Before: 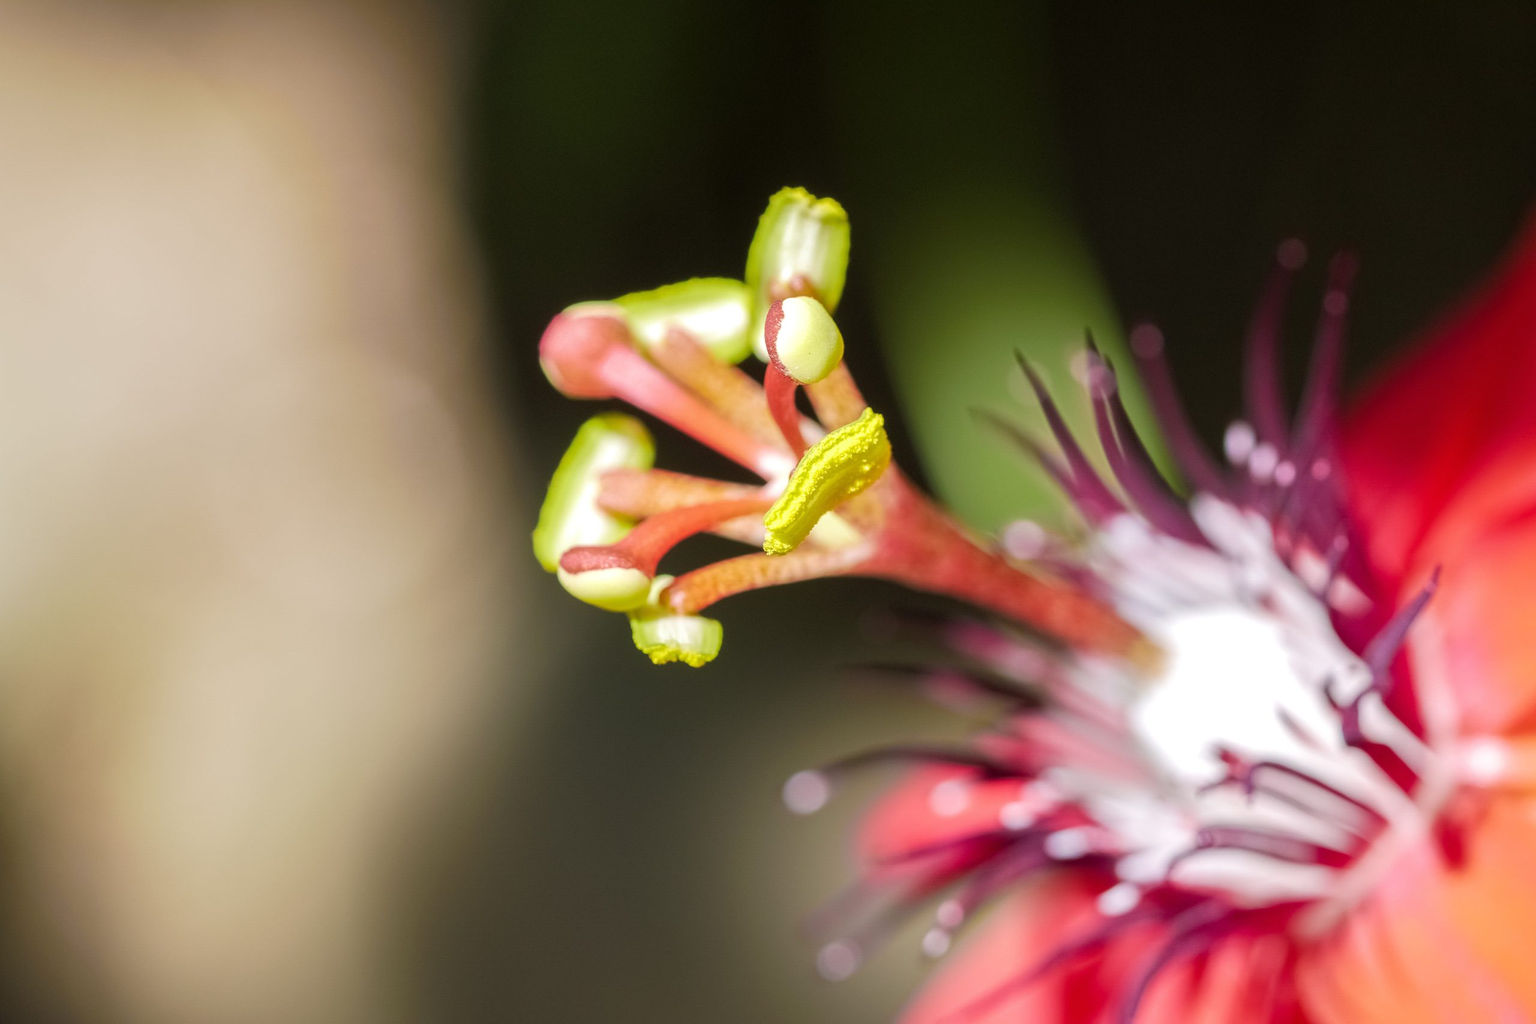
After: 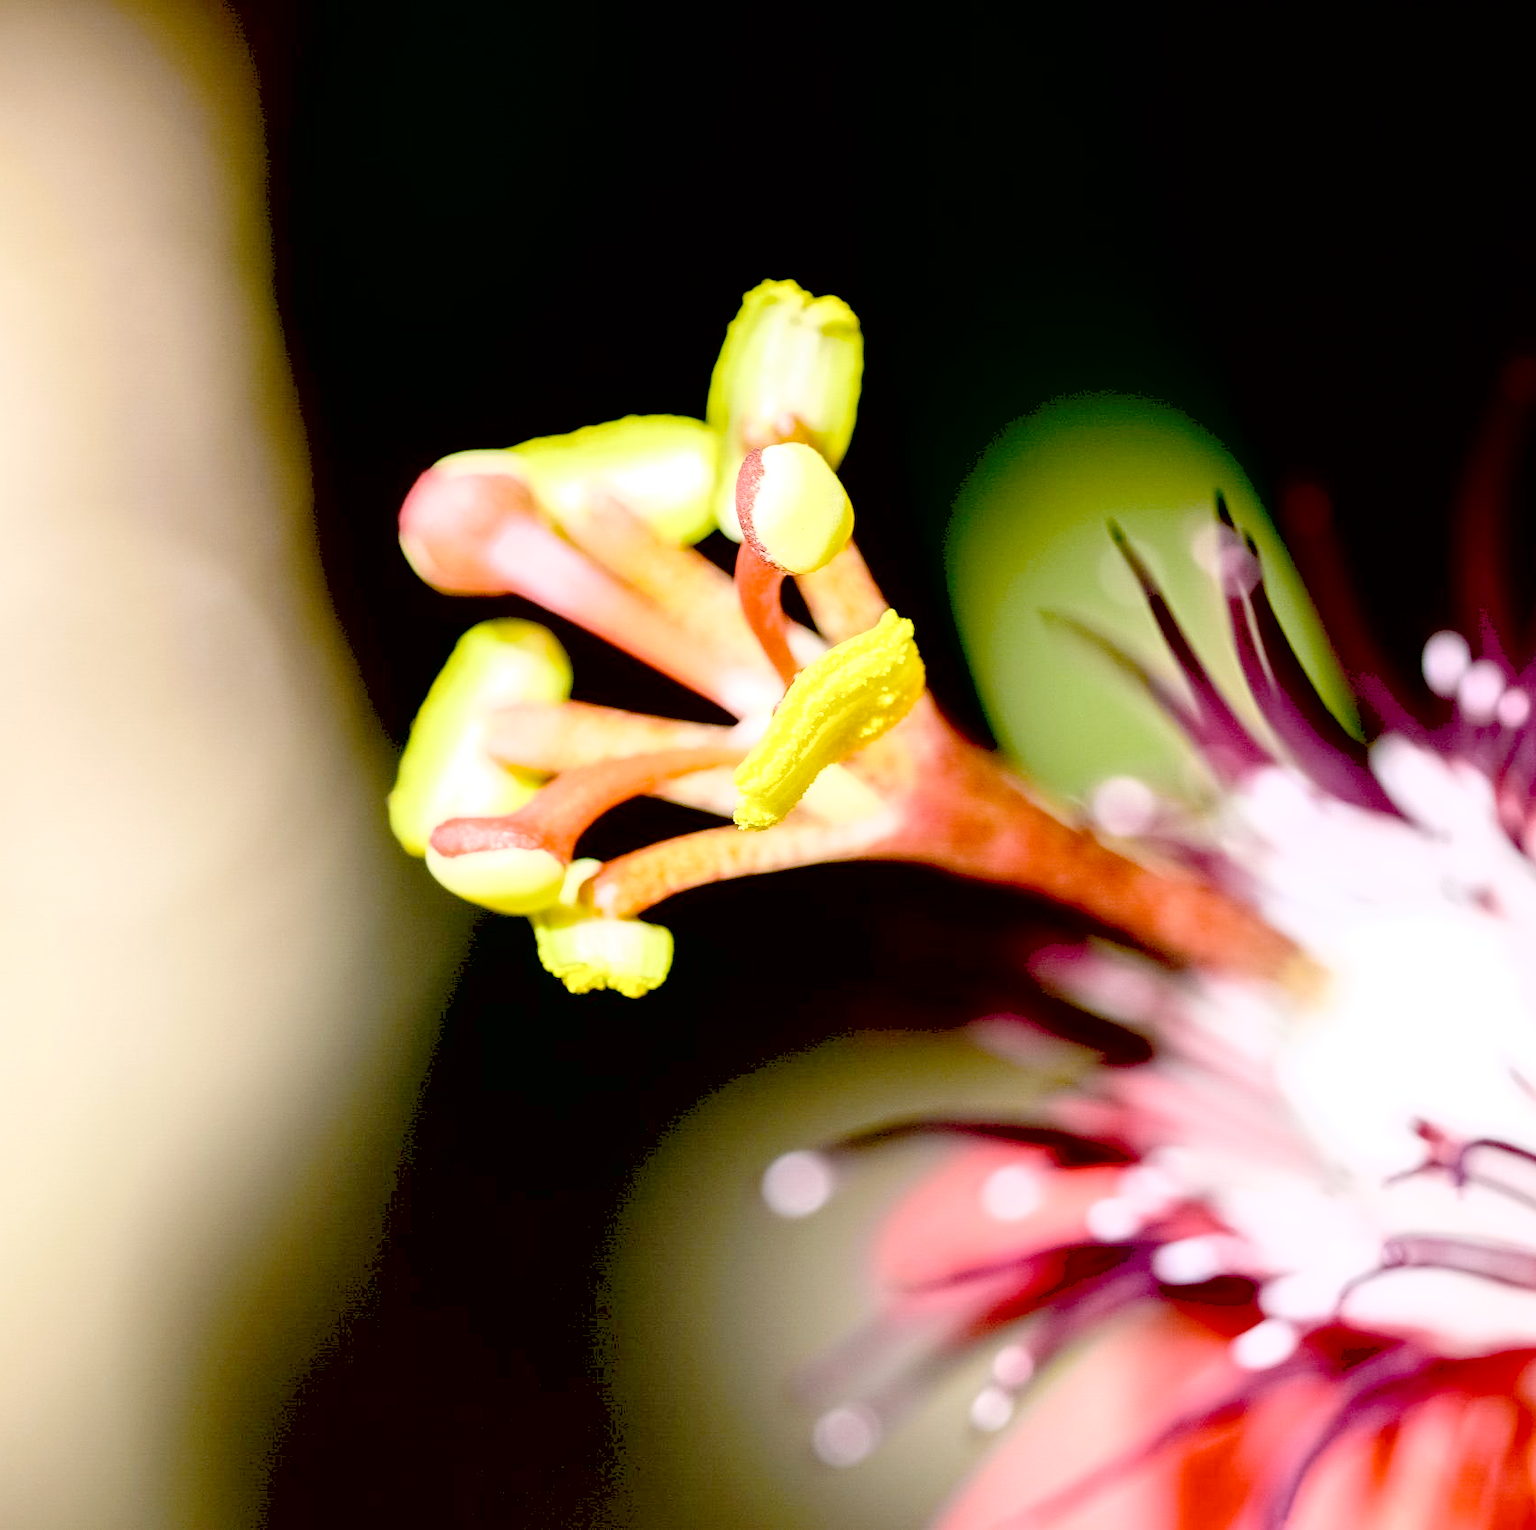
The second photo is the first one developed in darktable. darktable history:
tone curve: curves: ch0 [(0, 0) (0.003, 0.115) (0.011, 0.133) (0.025, 0.157) (0.044, 0.182) (0.069, 0.209) (0.1, 0.239) (0.136, 0.279) (0.177, 0.326) (0.224, 0.379) (0.277, 0.436) (0.335, 0.507) (0.399, 0.587) (0.468, 0.671) (0.543, 0.75) (0.623, 0.837) (0.709, 0.916) (0.801, 0.978) (0.898, 0.985) (1, 1)], color space Lab, independent channels, preserve colors none
exposure: black level correction 0.055, exposure -0.031 EV, compensate highlight preservation false
crop and rotate: left 17.739%, right 15.336%
color correction: highlights b* -0.025, saturation 0.818
